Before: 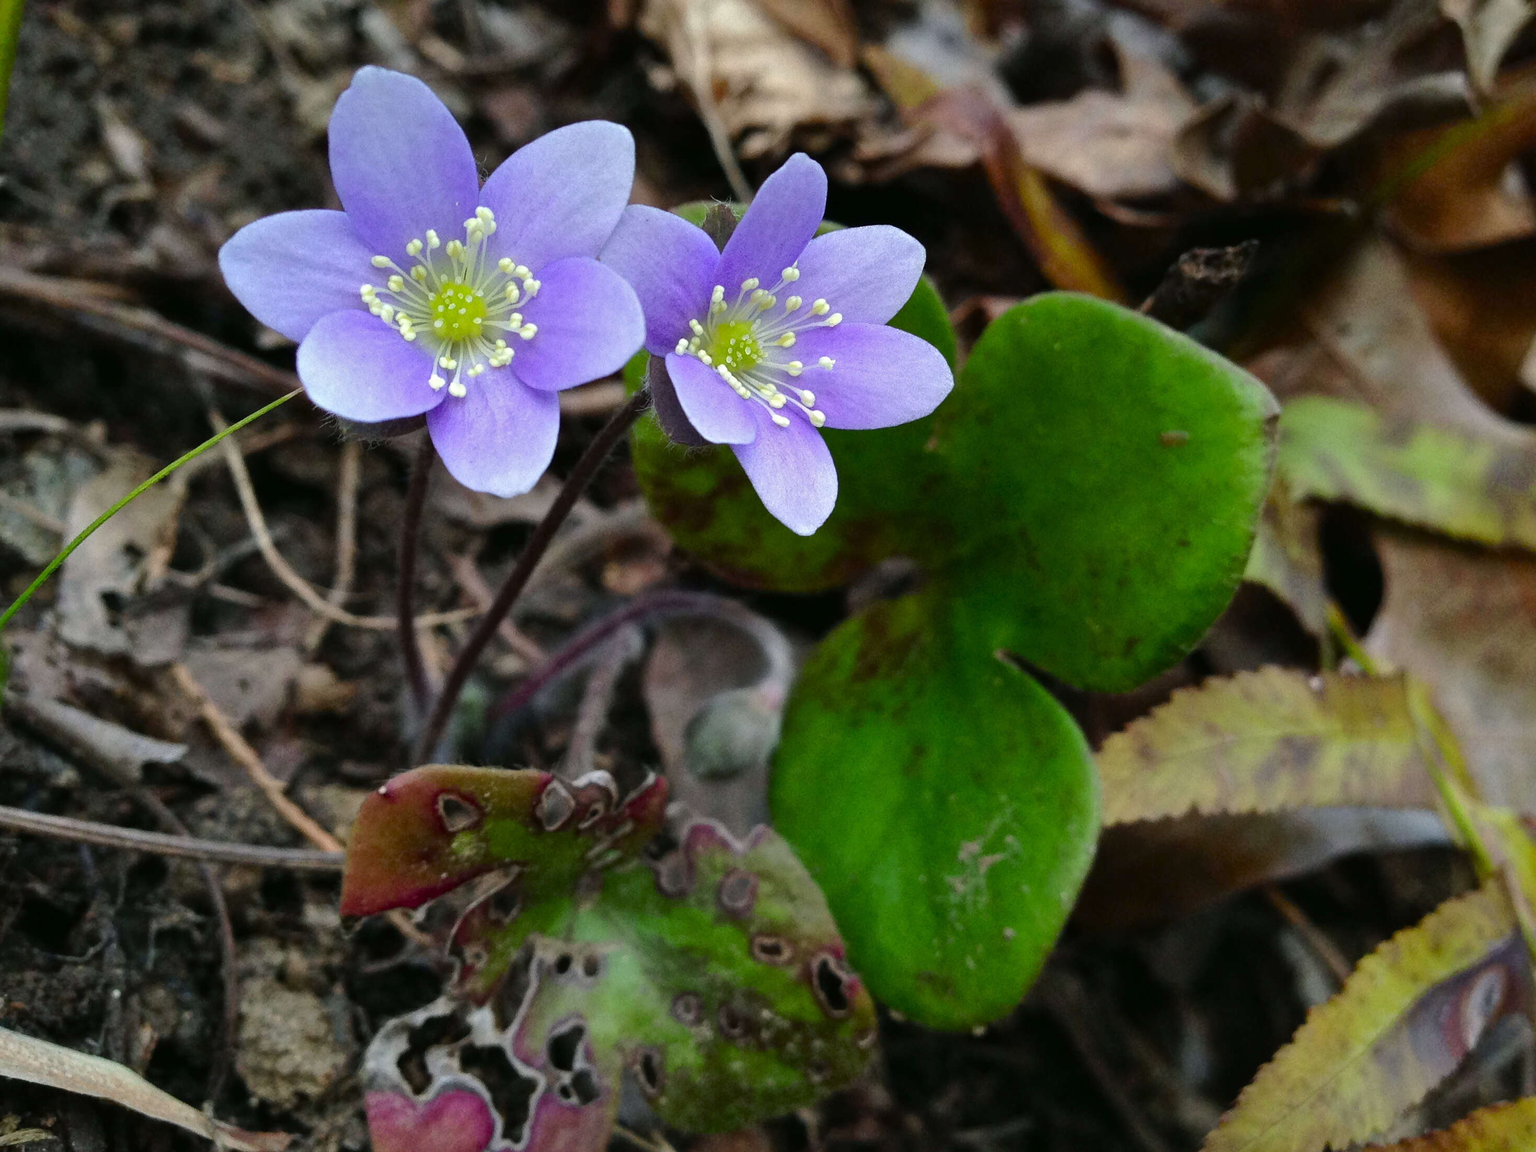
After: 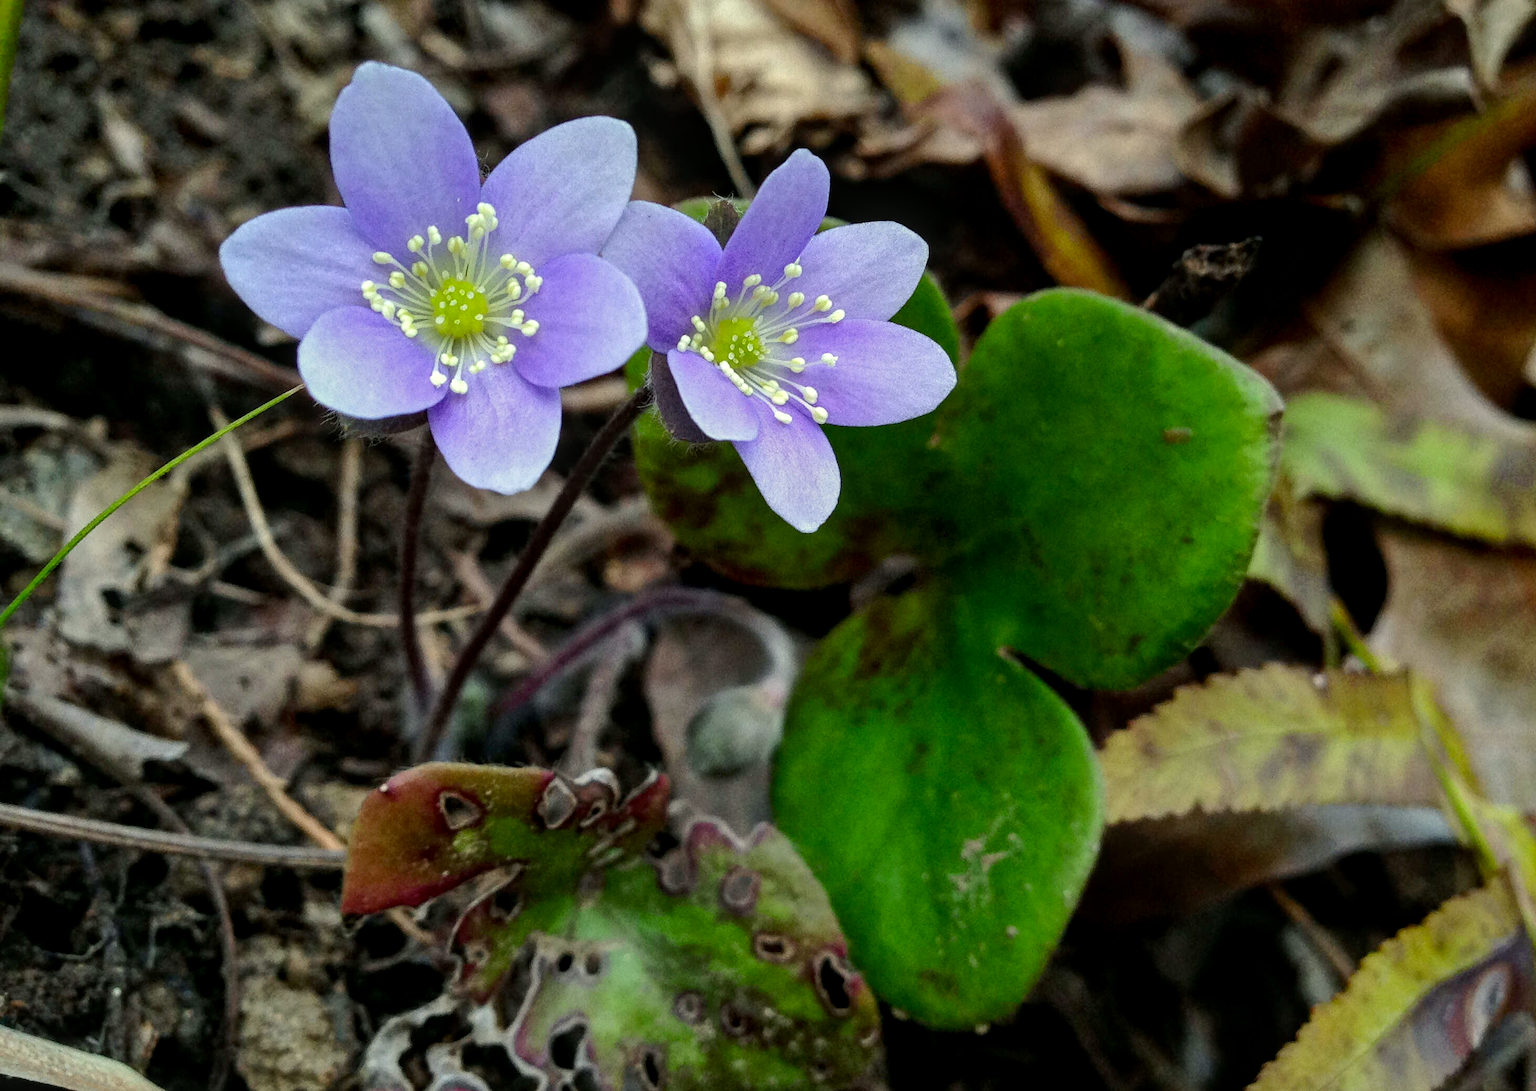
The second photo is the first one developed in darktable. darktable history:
local contrast: on, module defaults
color correction: highlights a* -4.28, highlights b* 6.53
crop: top 0.448%, right 0.264%, bottom 5.045%
white balance: emerald 1
